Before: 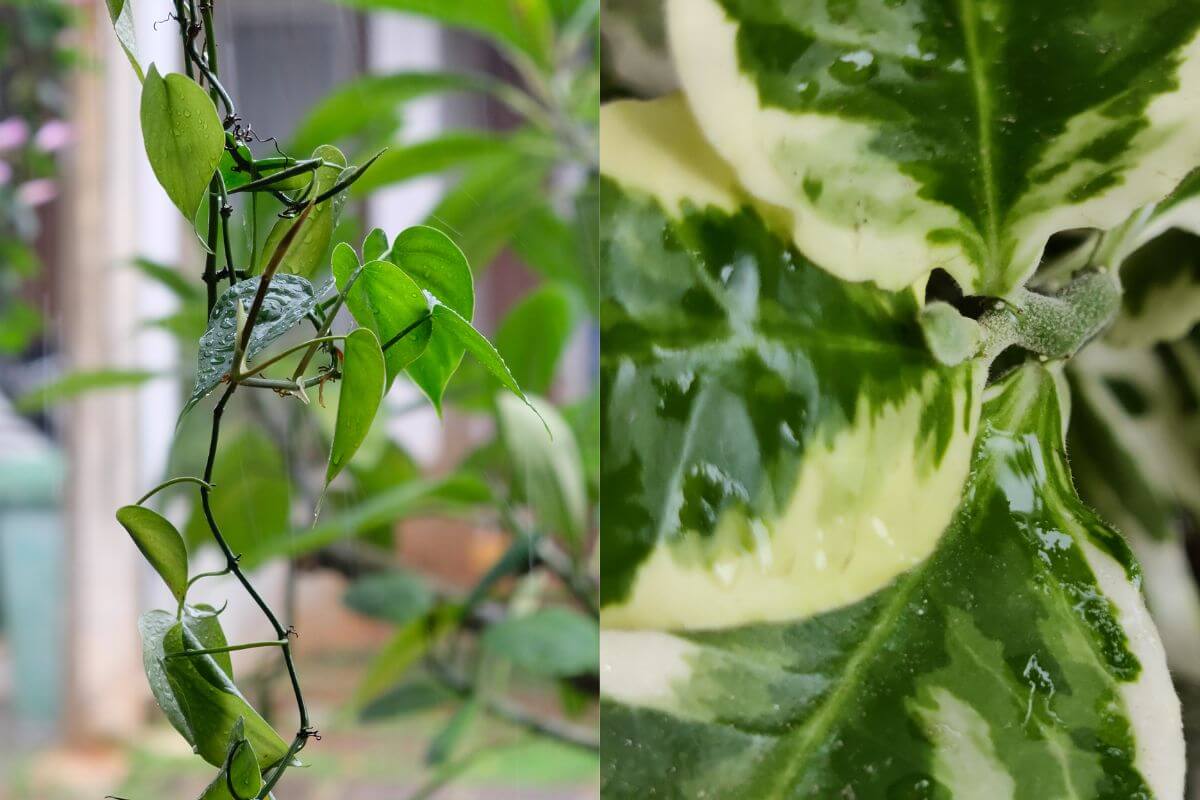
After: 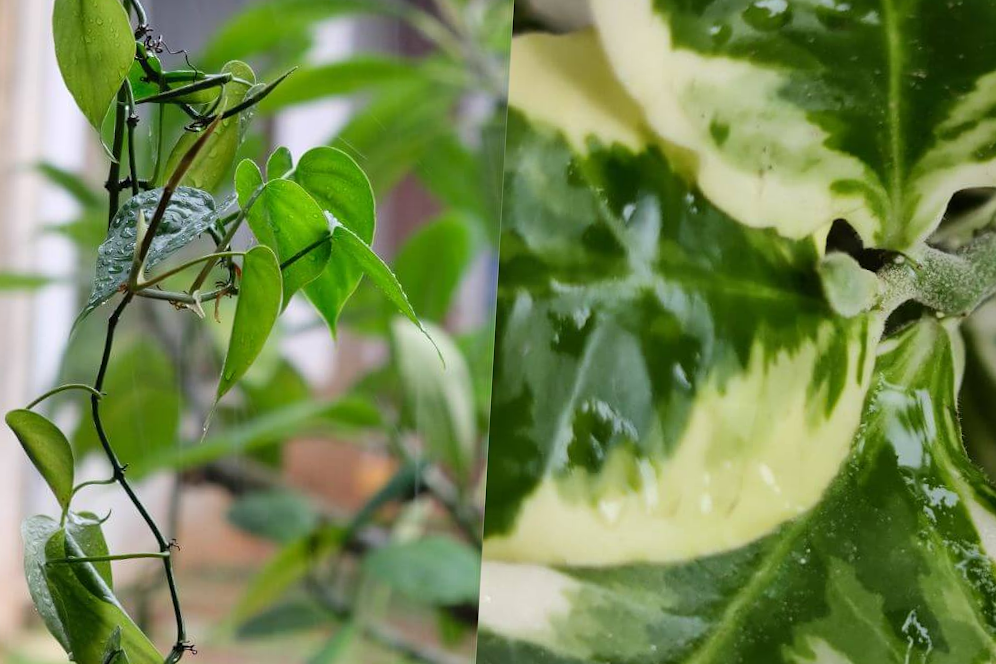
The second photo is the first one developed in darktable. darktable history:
crop and rotate: angle -3.3°, left 5.294%, top 5.213%, right 4.647%, bottom 4.701%
